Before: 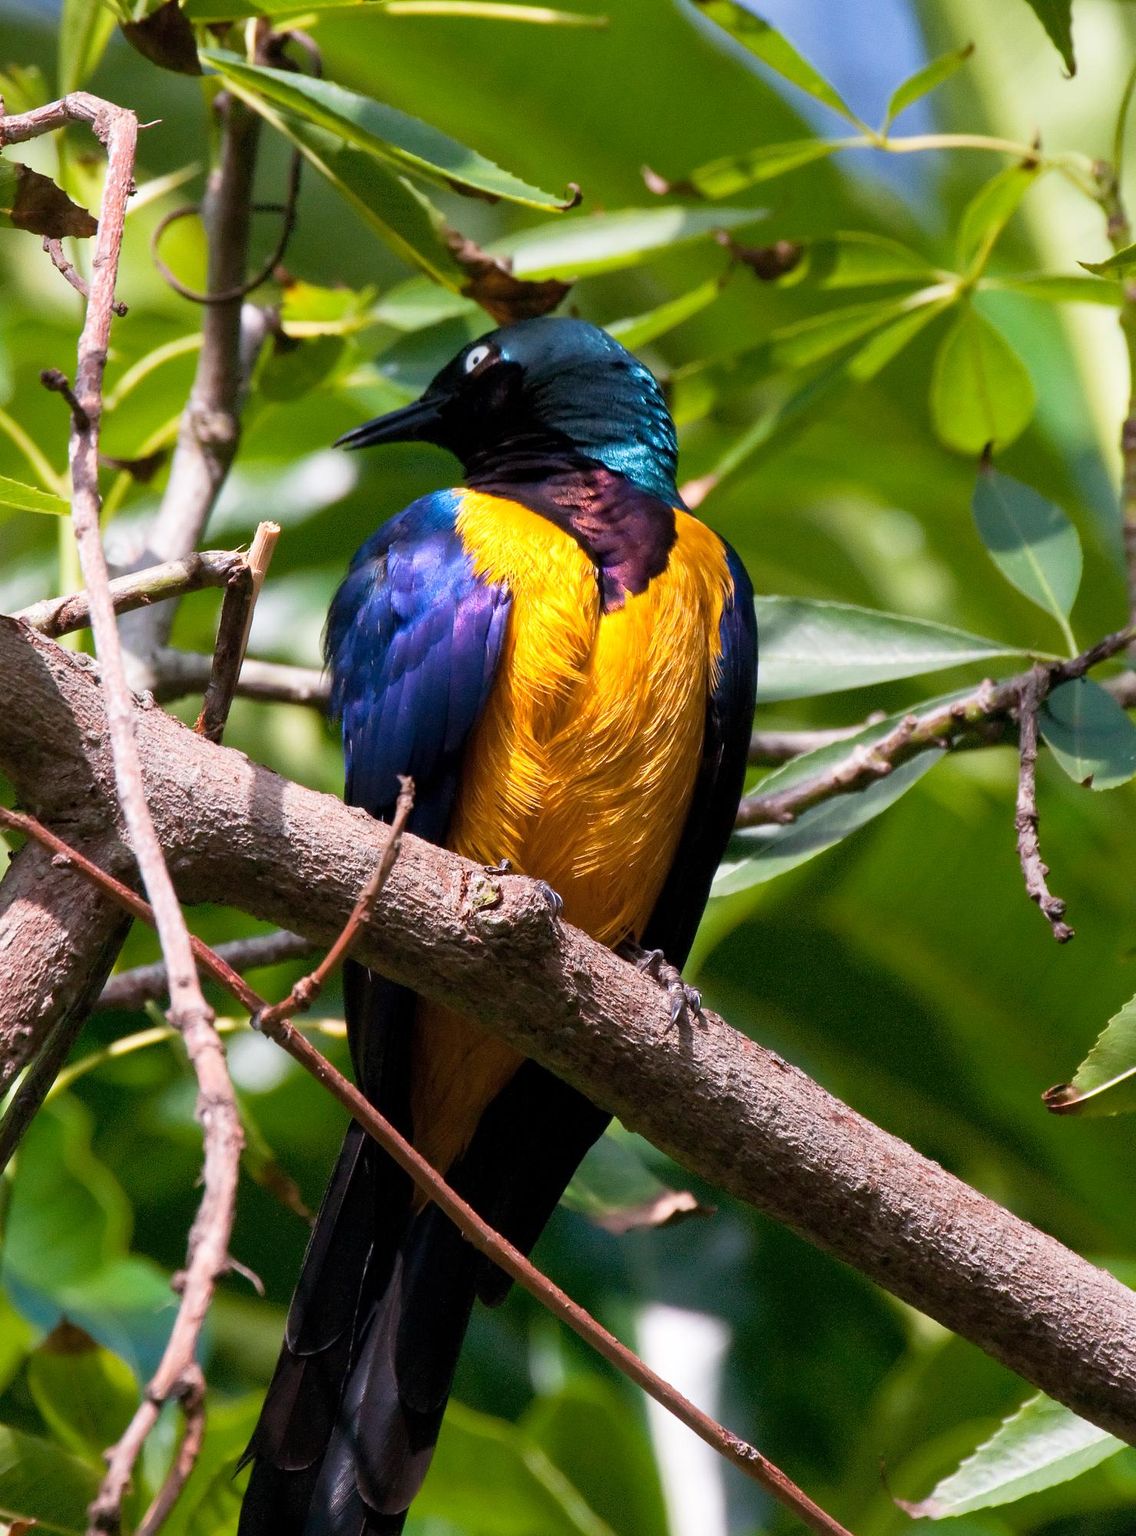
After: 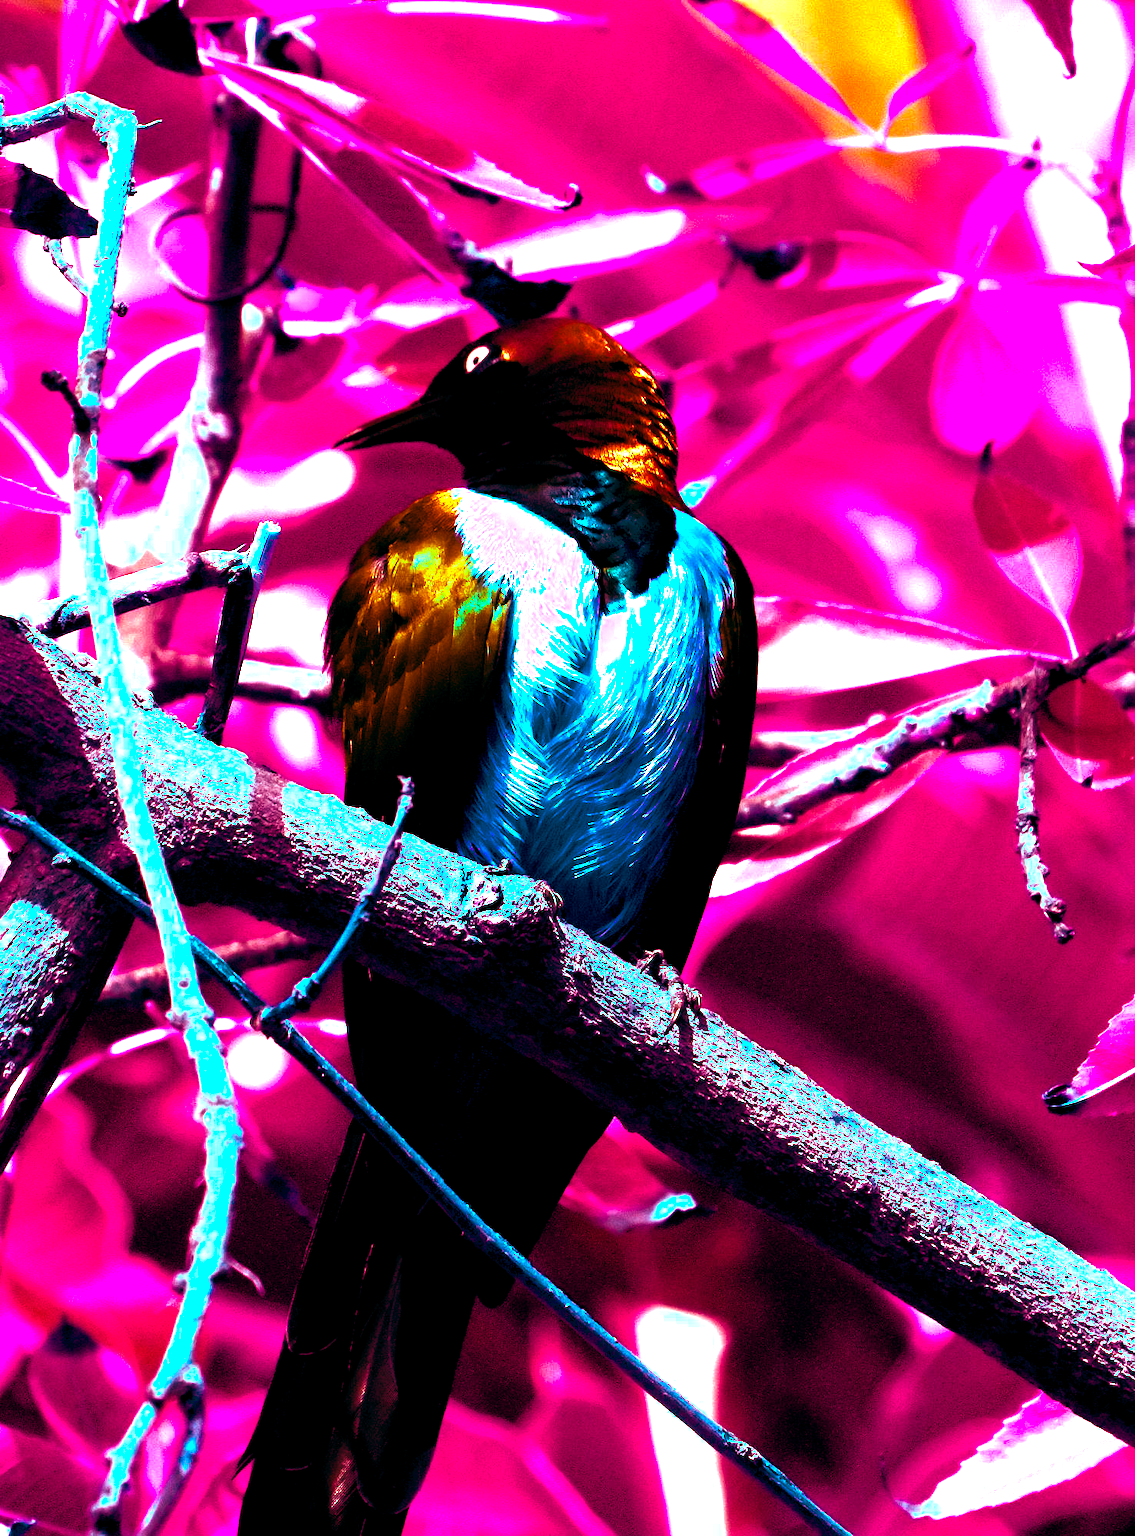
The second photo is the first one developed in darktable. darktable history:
exposure: black level correction 0, exposure 1 EV, compensate exposure bias true, compensate highlight preservation false
color balance rgb: shadows lift › luminance -18.76%, shadows lift › chroma 35.44%, power › luminance -3.76%, power › hue 142.17°, highlights gain › chroma 7.5%, highlights gain › hue 184.75°, global offset › luminance -0.52%, global offset › chroma 0.91%, global offset › hue 173.36°, shadows fall-off 300%, white fulcrum 2 EV, highlights fall-off 300%, linear chroma grading › shadows 17.19%, linear chroma grading › highlights 61.12%, linear chroma grading › global chroma 50%, hue shift -150.52°, perceptual brilliance grading › global brilliance 12%, mask middle-gray fulcrum 100%, contrast gray fulcrum 38.43%, contrast 35.15%, saturation formula JzAzBz (2021)
